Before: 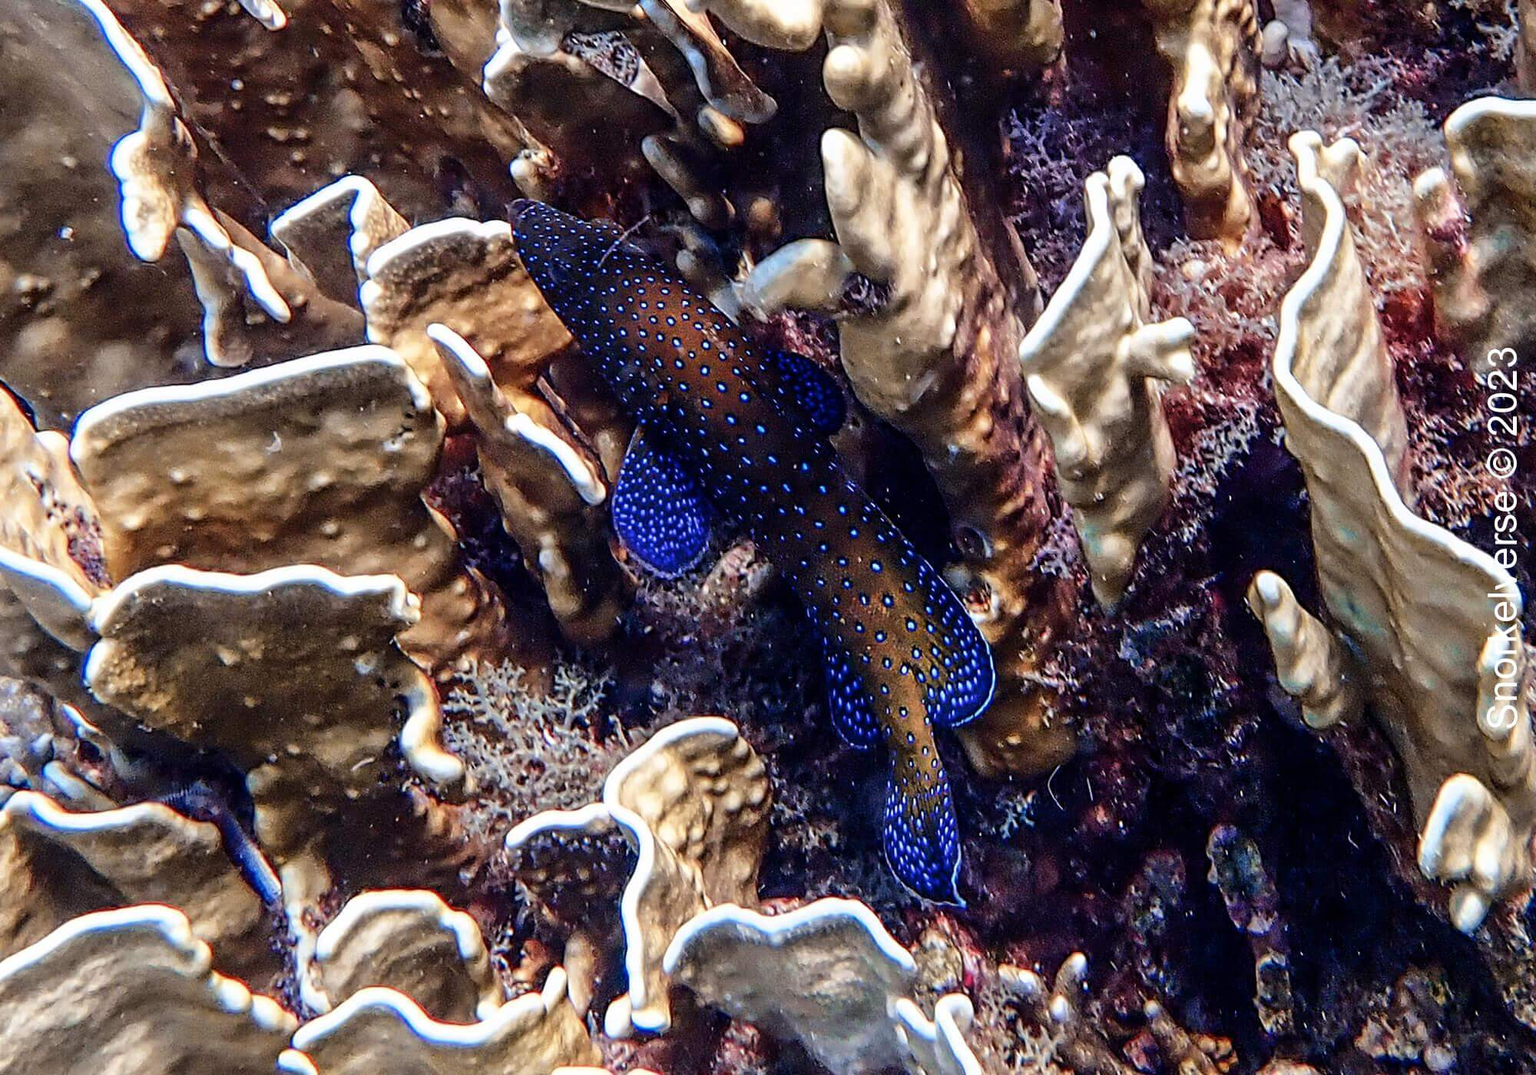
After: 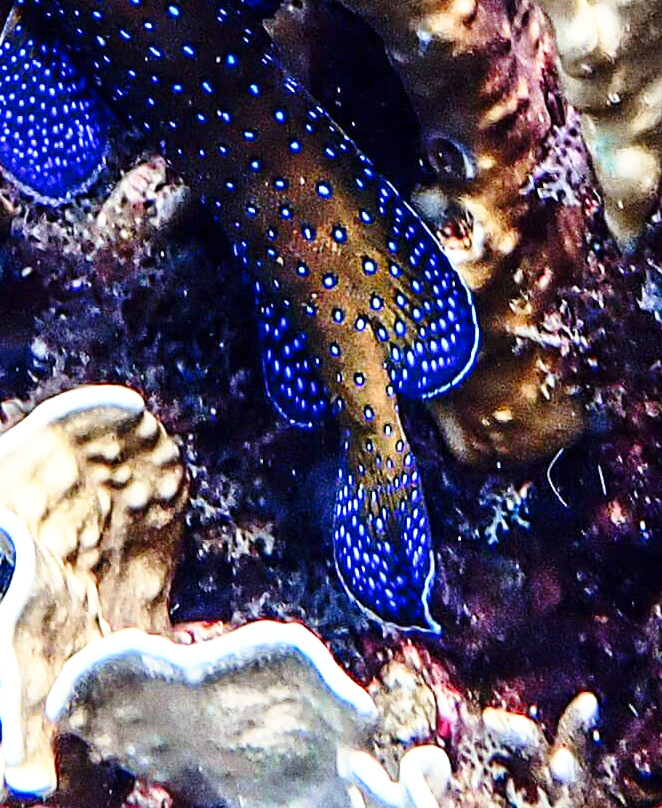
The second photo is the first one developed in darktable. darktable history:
base curve: curves: ch0 [(0, 0) (0.028, 0.03) (0.121, 0.232) (0.46, 0.748) (0.859, 0.968) (1, 1)], preserve colors none
shadows and highlights: shadows 0, highlights 40
exposure: exposure 0.207 EV, compensate highlight preservation false
white balance: red 0.925, blue 1.046
crop: left 40.878%, top 39.176%, right 25.993%, bottom 3.081%
color correction: highlights b* 3
grain: on, module defaults
